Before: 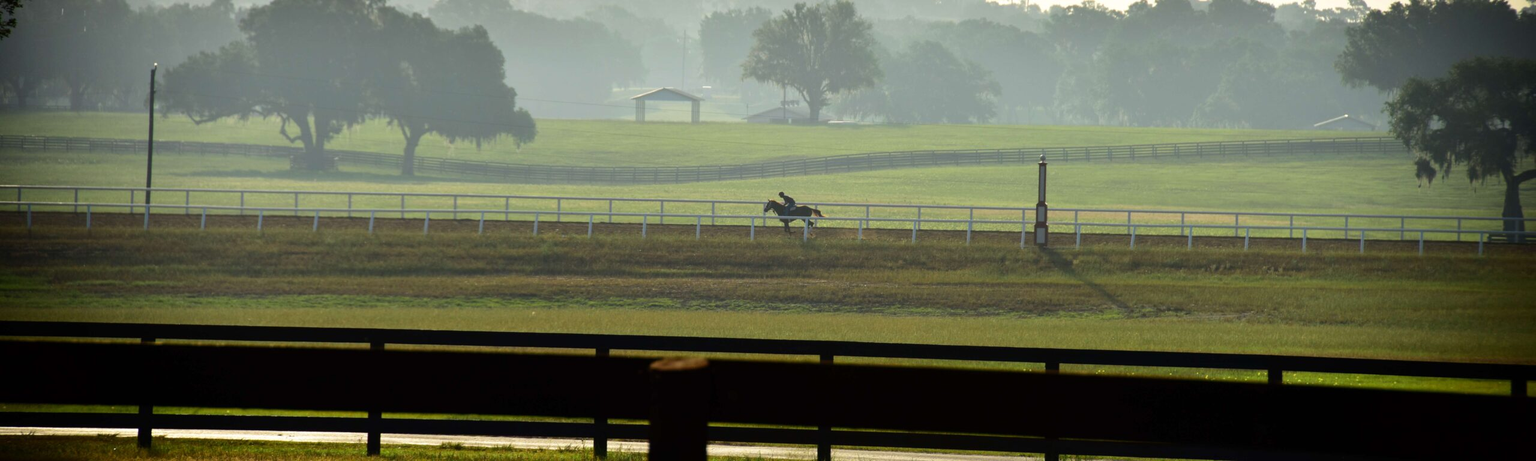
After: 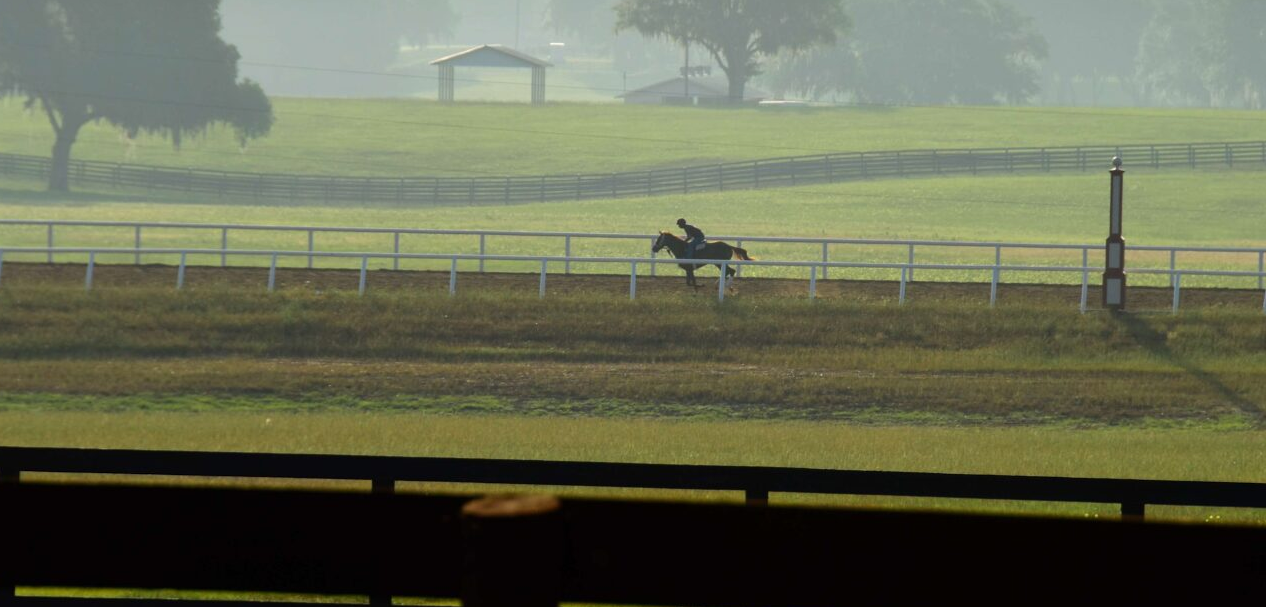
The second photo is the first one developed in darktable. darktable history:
crop and rotate: angle 0.014°, left 24.25%, top 13.21%, right 26.218%, bottom 7.629%
tone equalizer: on, module defaults
